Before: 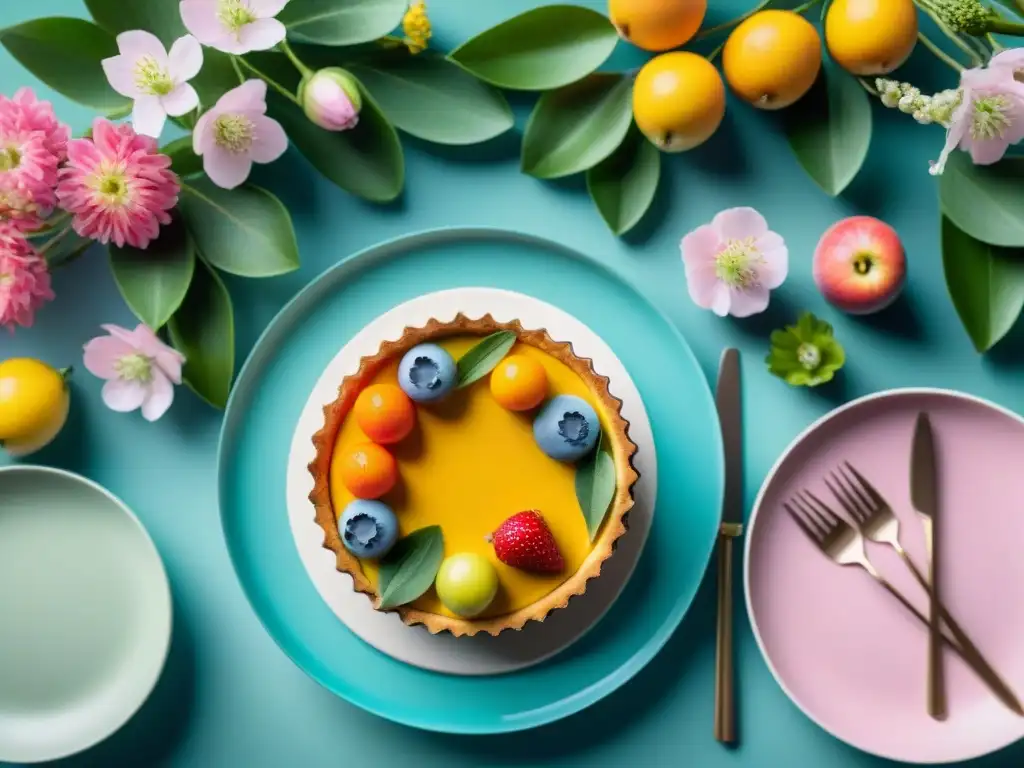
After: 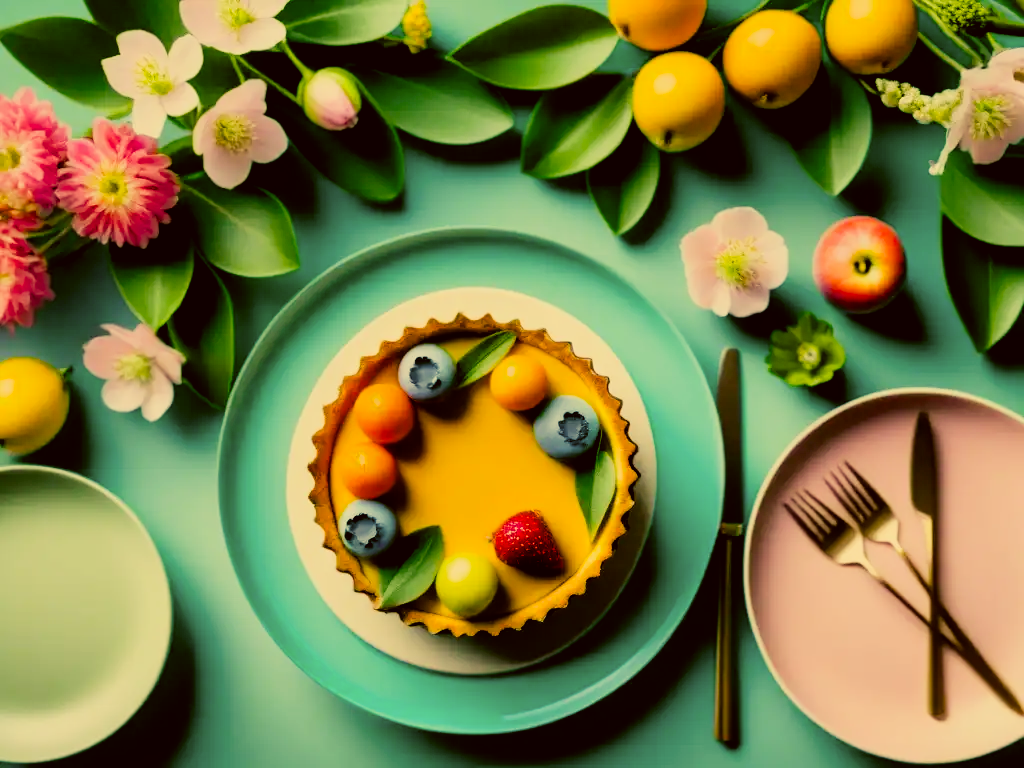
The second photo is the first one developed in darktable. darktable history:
color balance rgb: shadows lift › chroma 3%, shadows lift › hue 240.84°, highlights gain › chroma 3%, highlights gain › hue 73.2°, global offset › luminance -0.5%, perceptual saturation grading › global saturation 20%, perceptual saturation grading › highlights -25%, perceptual saturation grading › shadows 50%, global vibrance 25.26%
color correction: highlights a* 0.162, highlights b* 29.53, shadows a* -0.162, shadows b* 21.09
filmic rgb: black relative exposure -5 EV, hardness 2.88, contrast 1.4, highlights saturation mix -30%
